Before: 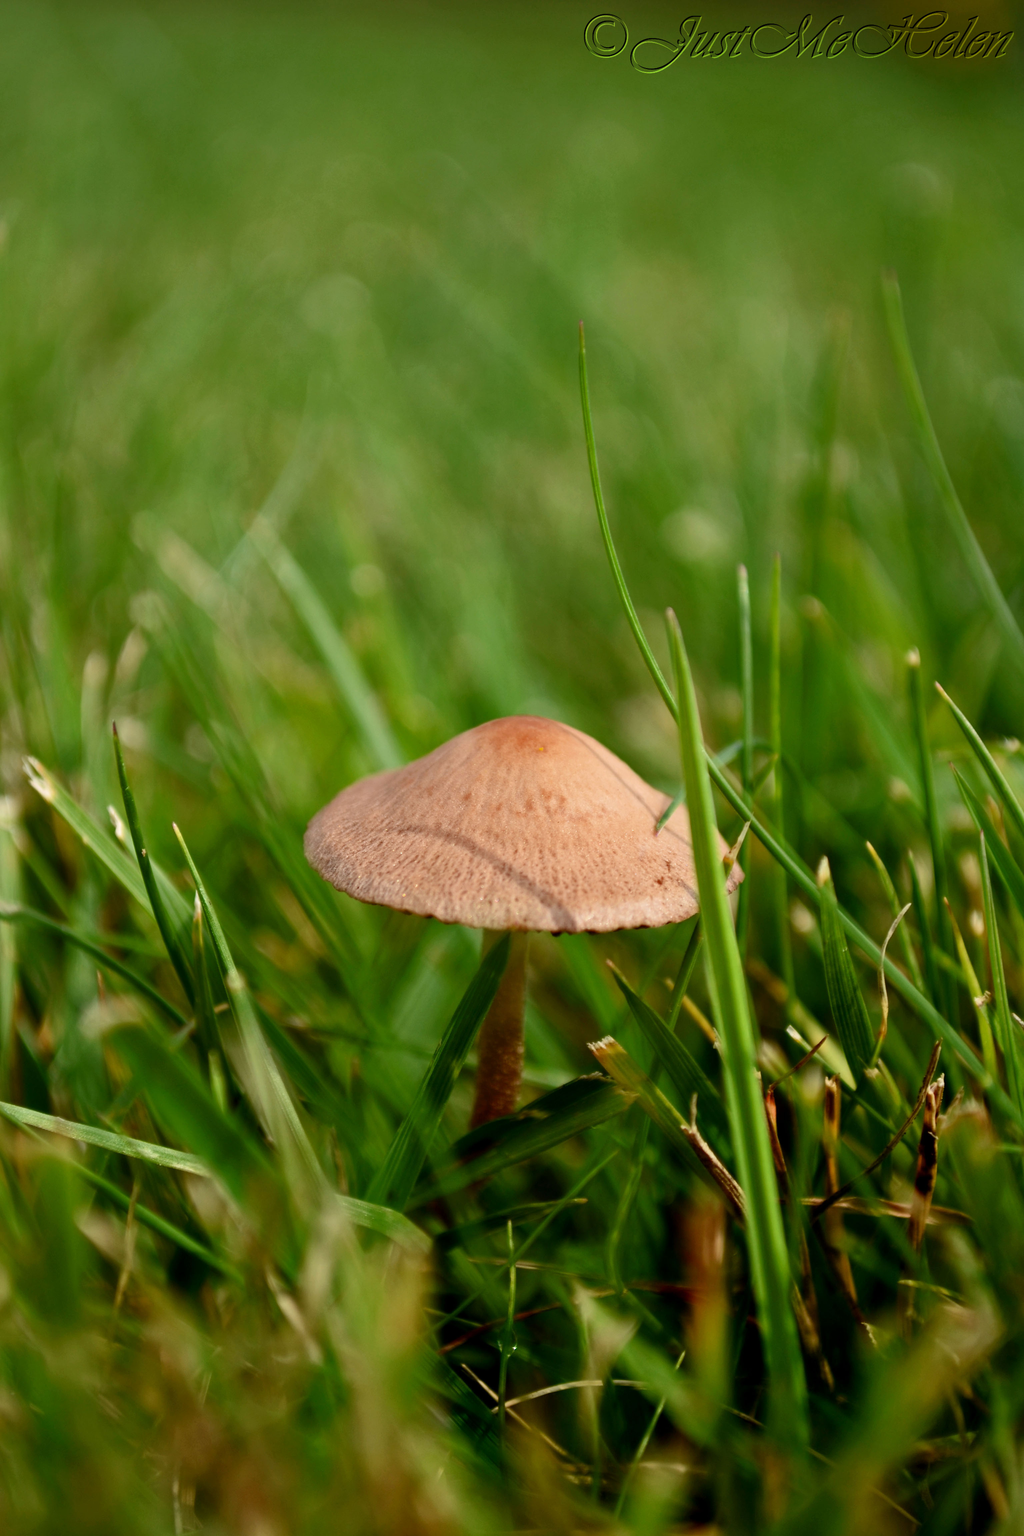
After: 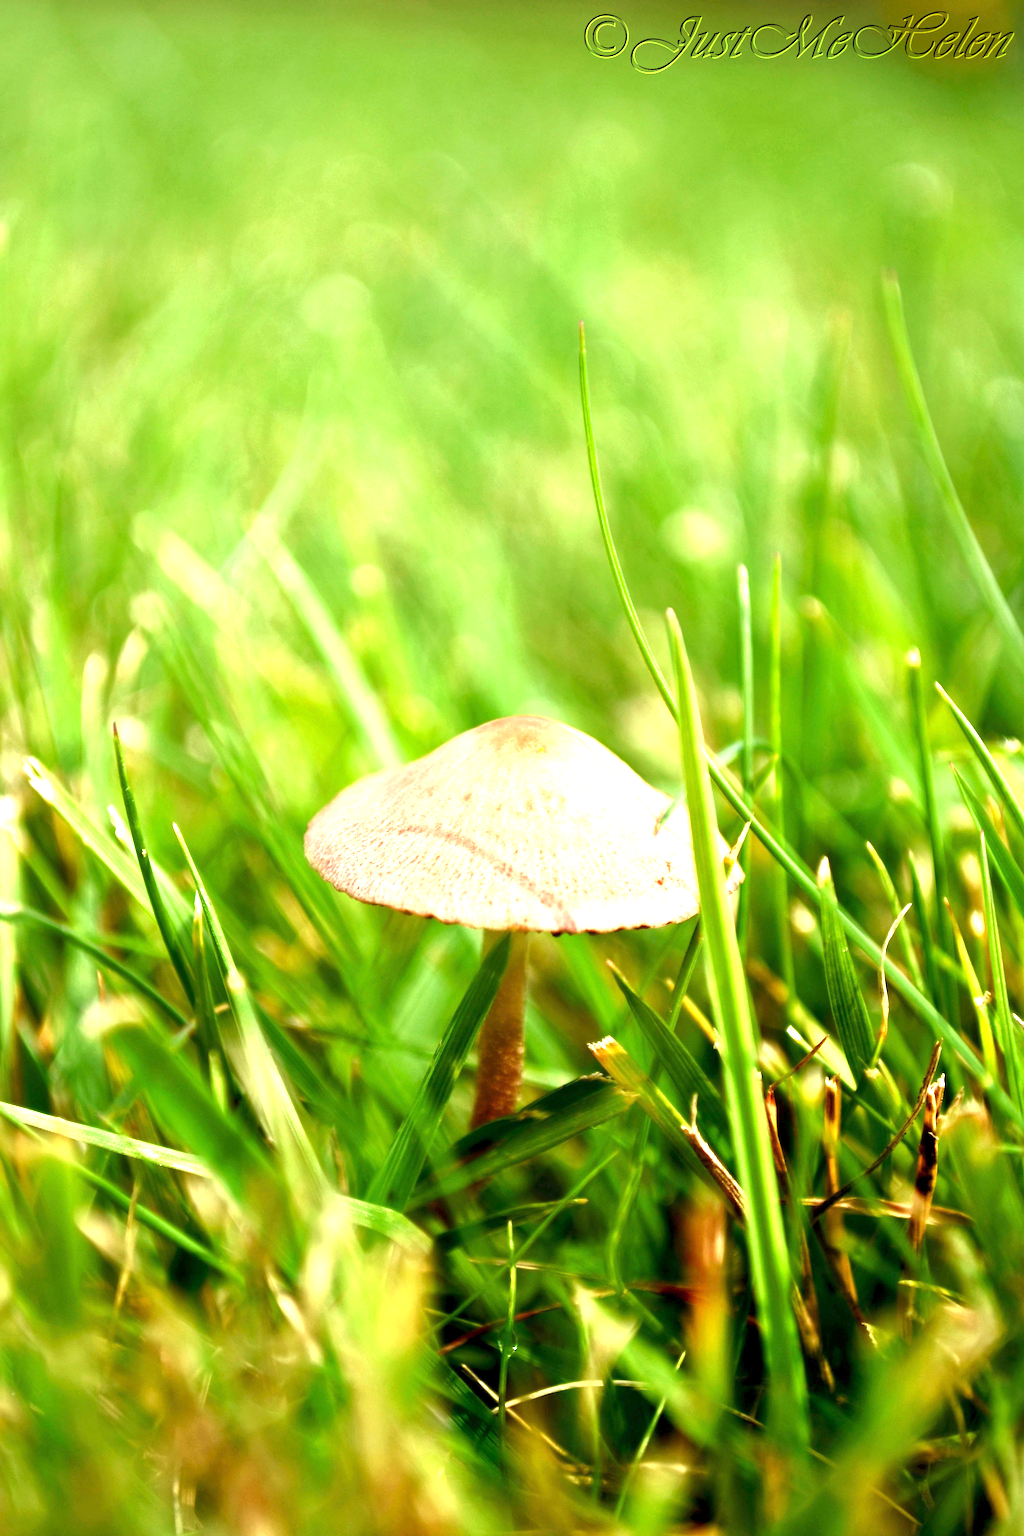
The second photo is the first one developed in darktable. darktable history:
exposure: exposure 2.045 EV, compensate highlight preservation false
